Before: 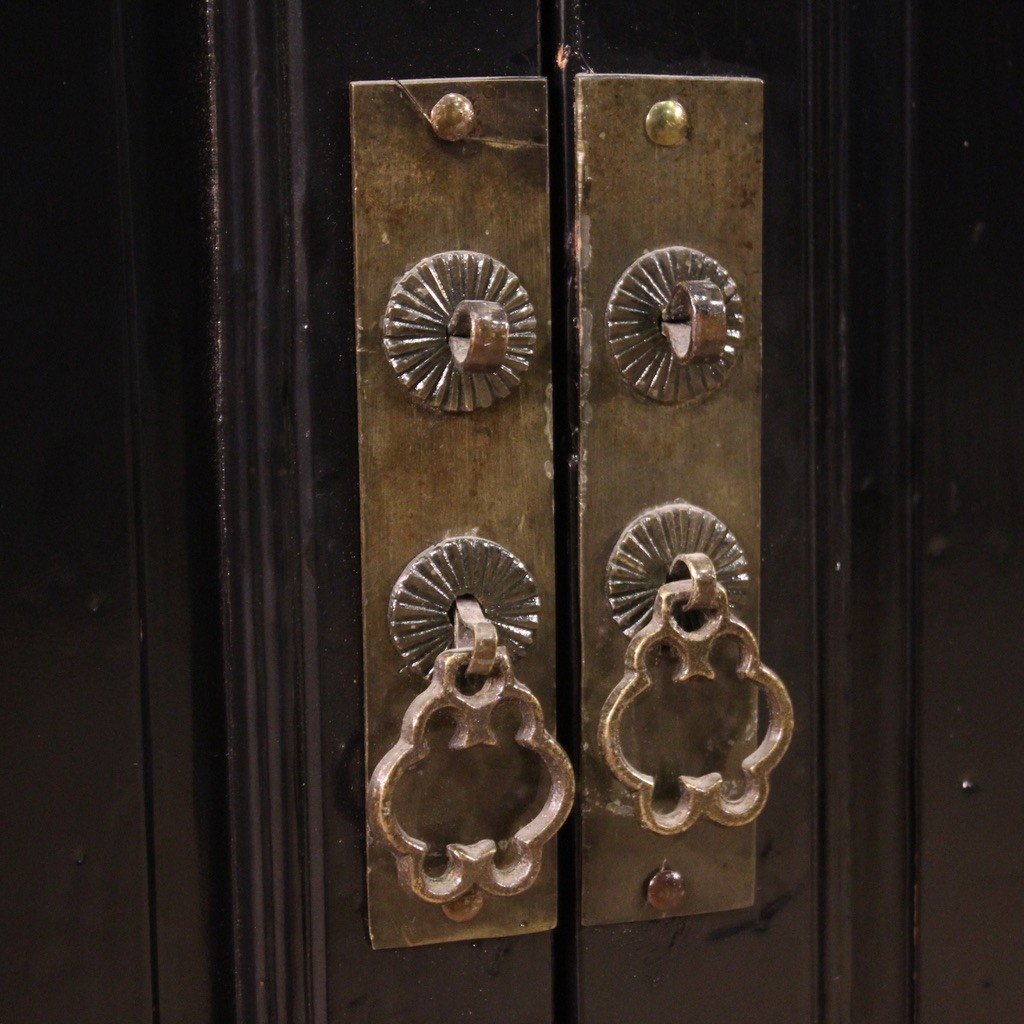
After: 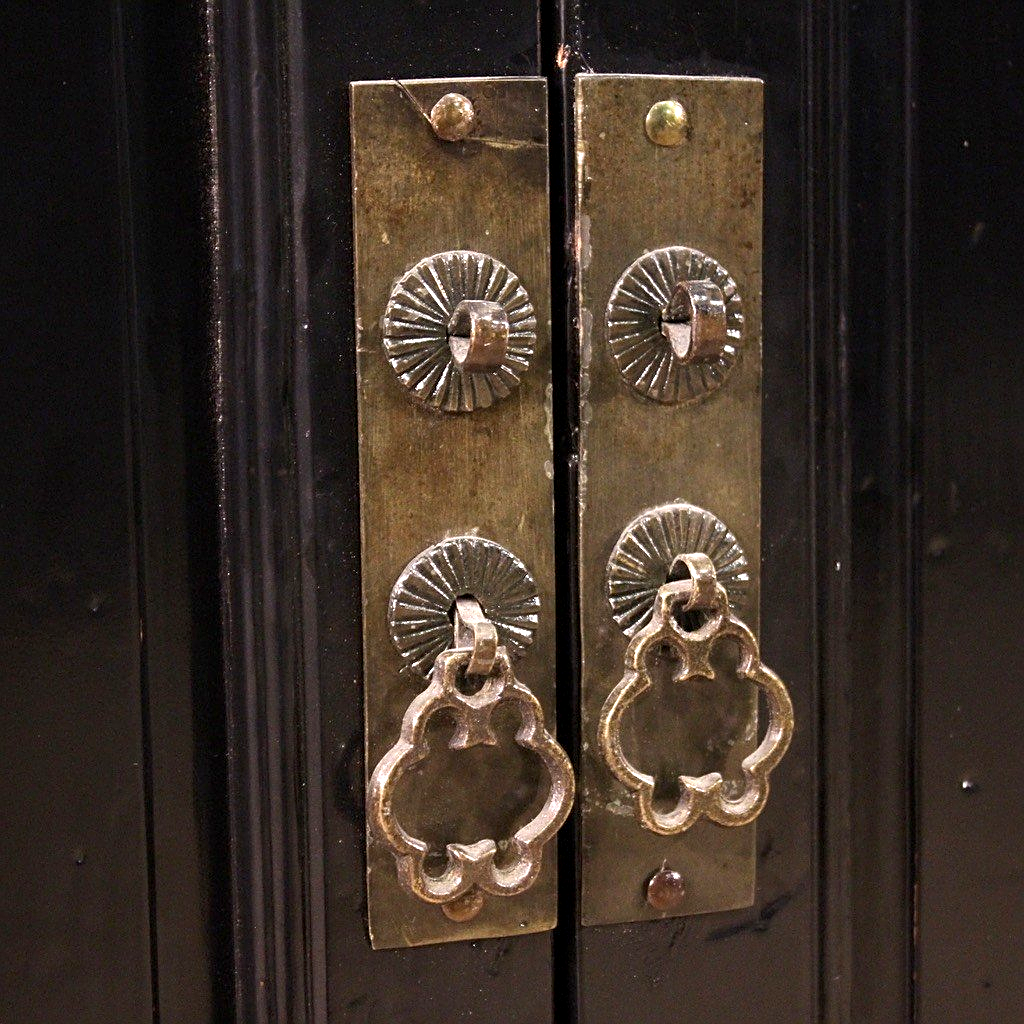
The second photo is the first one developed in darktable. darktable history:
exposure: black level correction 0.002, exposure 0.677 EV, compensate highlight preservation false
sharpen: on, module defaults
